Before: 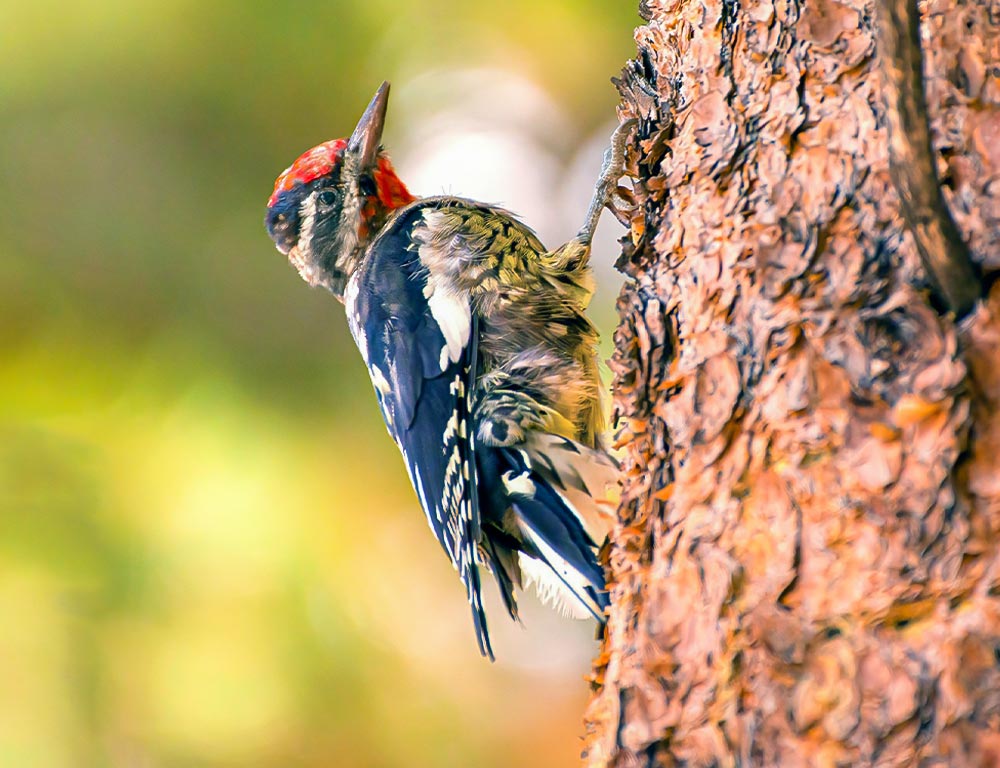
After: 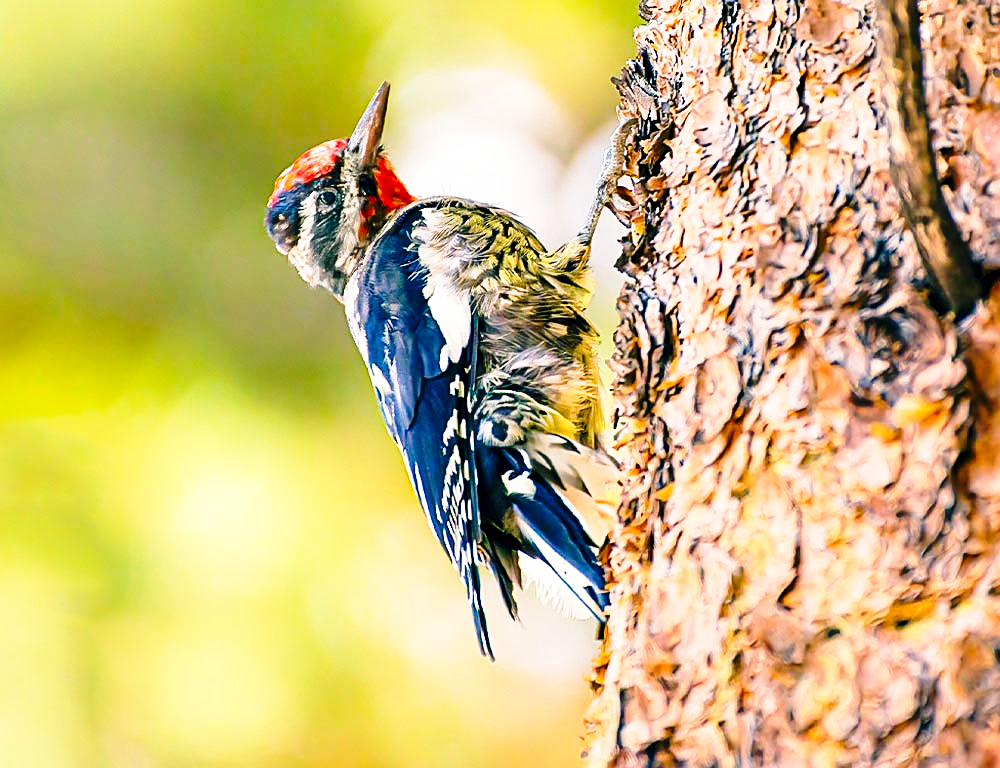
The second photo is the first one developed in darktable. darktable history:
sharpen: on, module defaults
base curve: curves: ch0 [(0, 0) (0.04, 0.03) (0.133, 0.232) (0.448, 0.748) (0.843, 0.968) (1, 1)], preserve colors none
contrast brightness saturation: contrast 0.054
